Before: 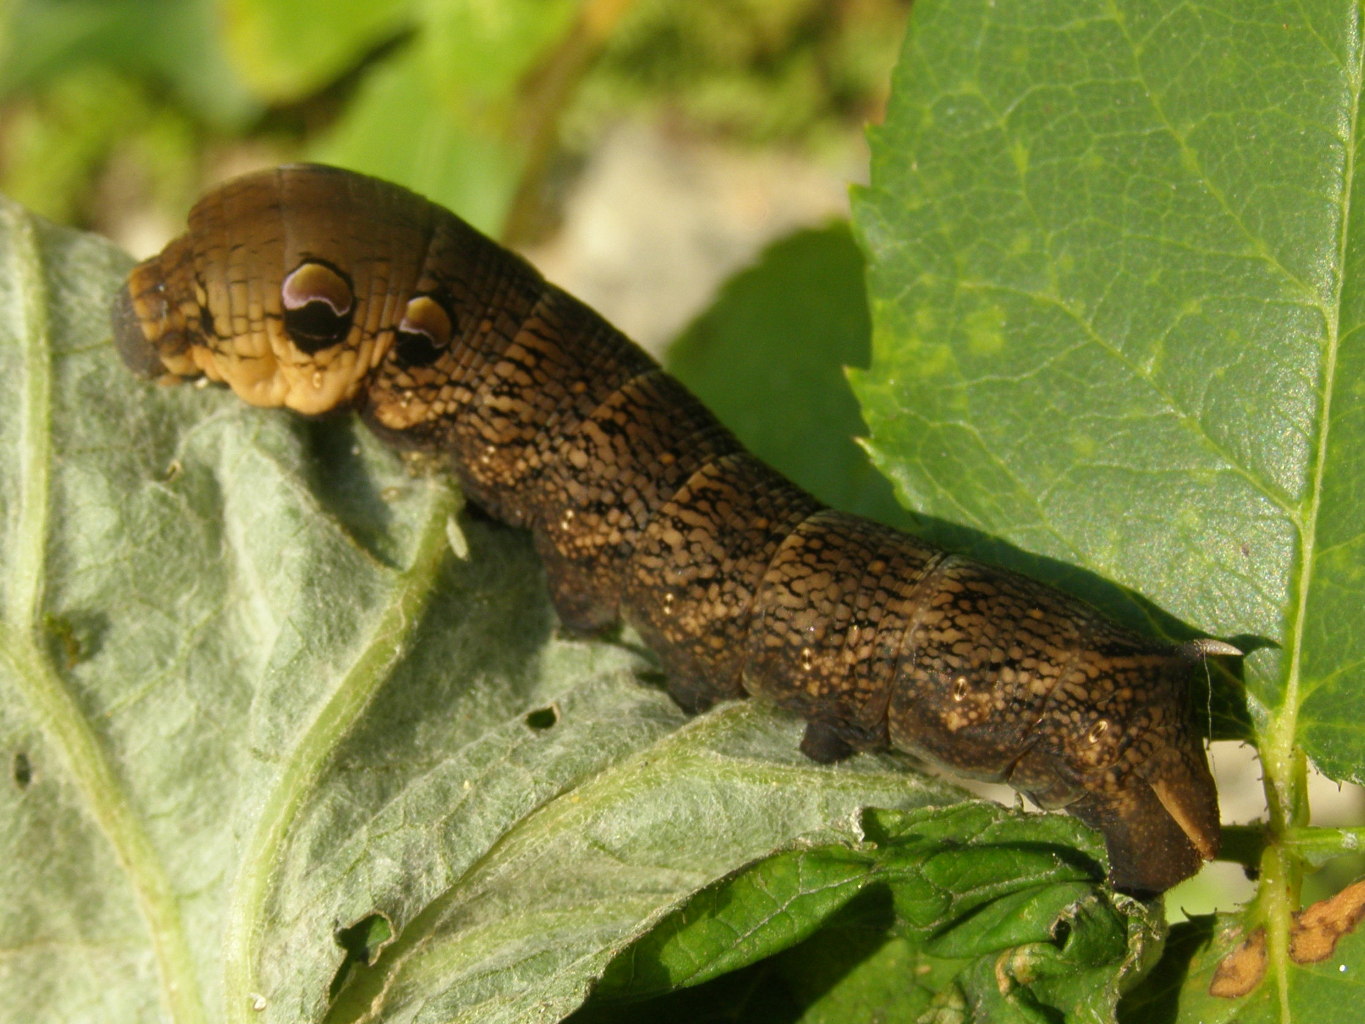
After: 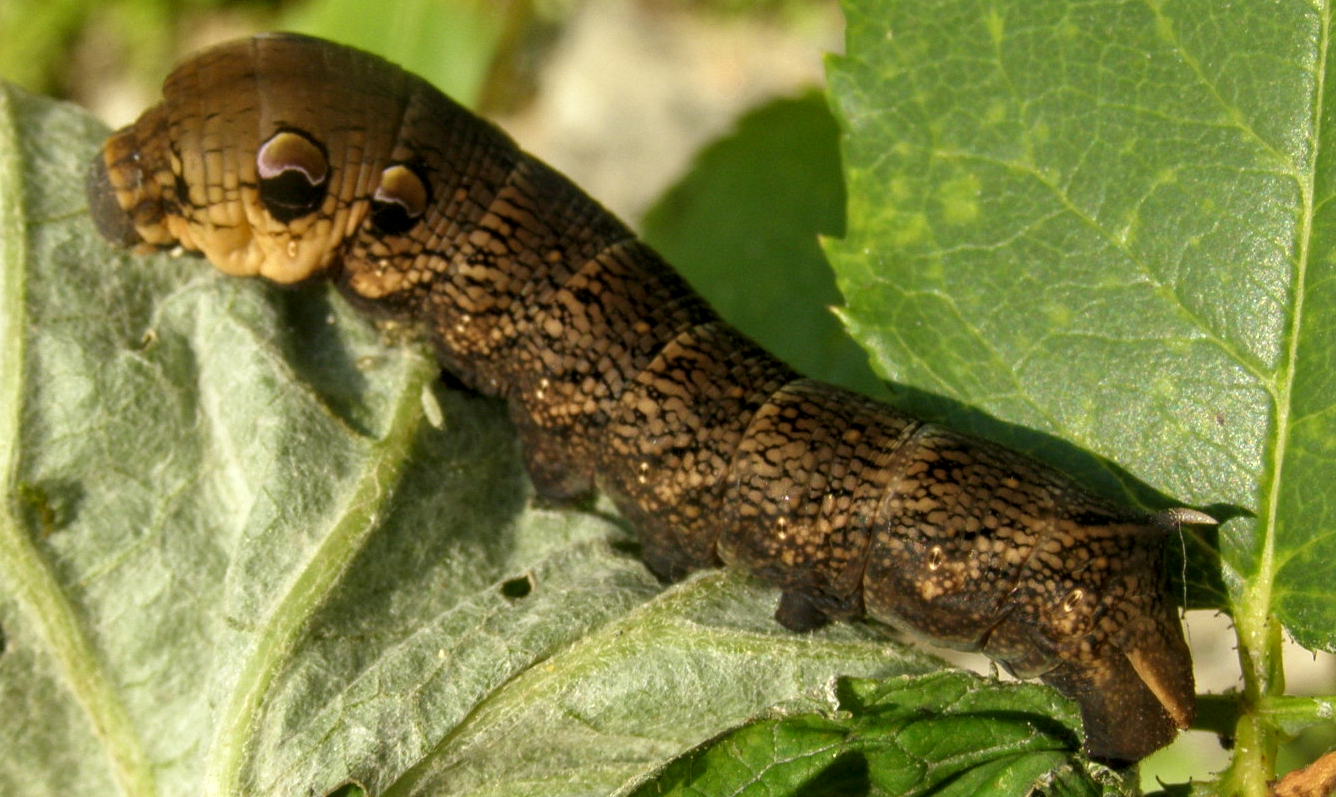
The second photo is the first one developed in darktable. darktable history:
crop and rotate: left 1.889%, top 12.804%, right 0.175%, bottom 9.354%
contrast equalizer: y [[0.5, 0.5, 0.544, 0.569, 0.5, 0.5], [0.5 ×6], [0.5 ×6], [0 ×6], [0 ×6]], mix 0.151
local contrast: detail 130%
color zones: curves: ch0 [(0, 0.5) (0.143, 0.5) (0.286, 0.5) (0.429, 0.5) (0.62, 0.489) (0.714, 0.445) (0.844, 0.496) (1, 0.5)]; ch1 [(0, 0.5) (0.143, 0.5) (0.286, 0.5) (0.429, 0.5) (0.571, 0.5) (0.714, 0.523) (0.857, 0.5) (1, 0.5)]
